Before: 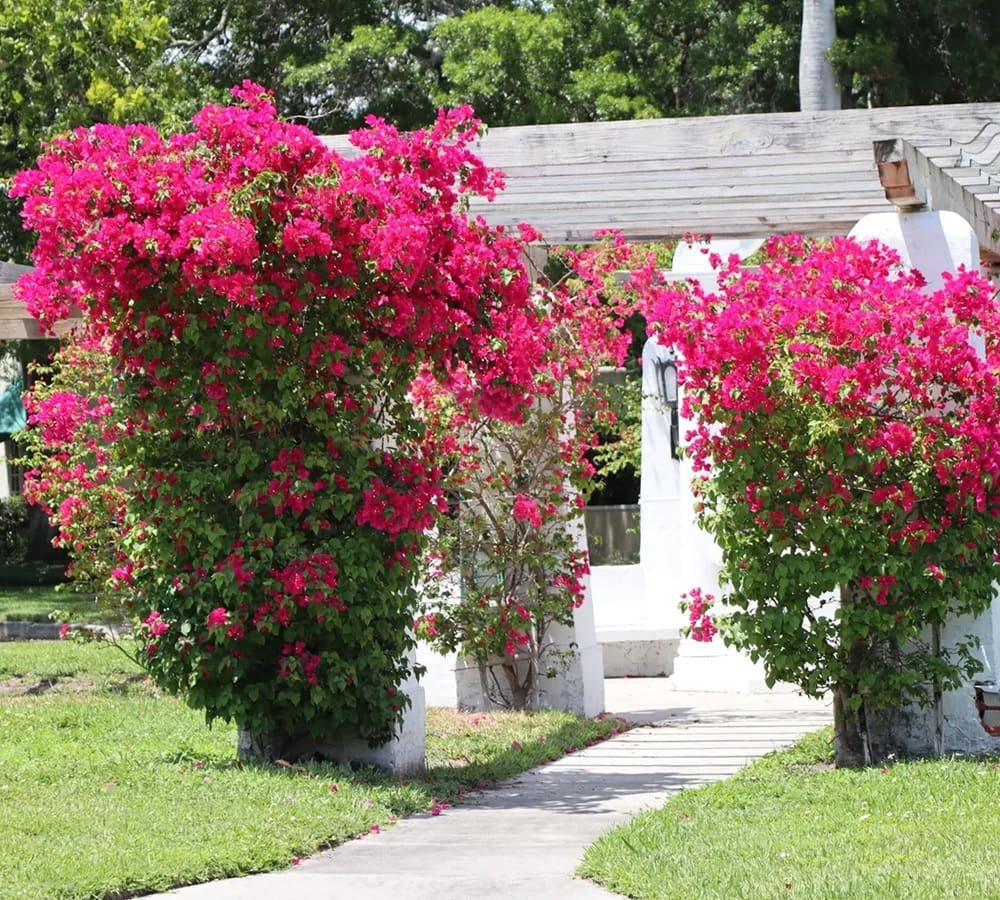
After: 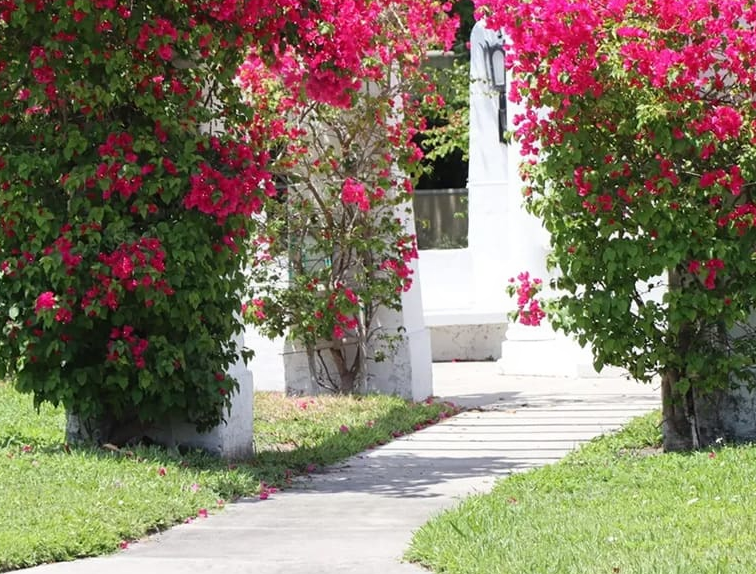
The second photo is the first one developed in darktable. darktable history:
crop and rotate: left 17.299%, top 35.115%, right 7.015%, bottom 1.024%
contrast equalizer: y [[0.5, 0.5, 0.472, 0.5, 0.5, 0.5], [0.5 ×6], [0.5 ×6], [0 ×6], [0 ×6]]
